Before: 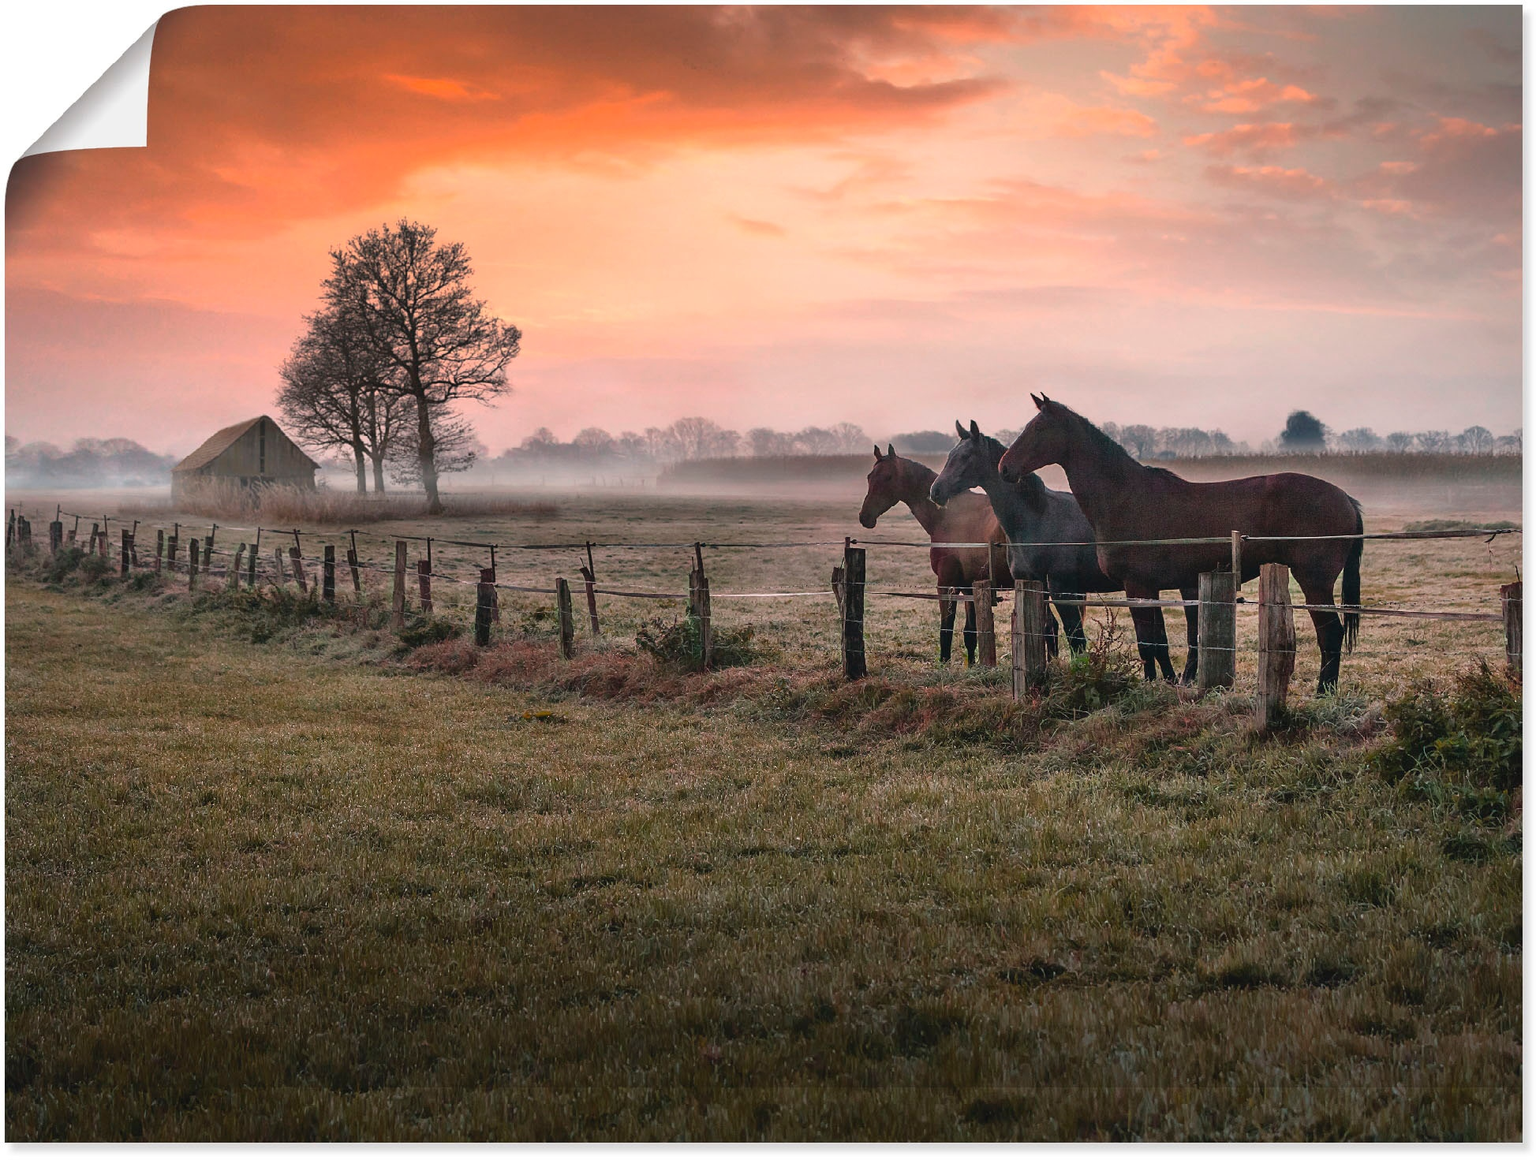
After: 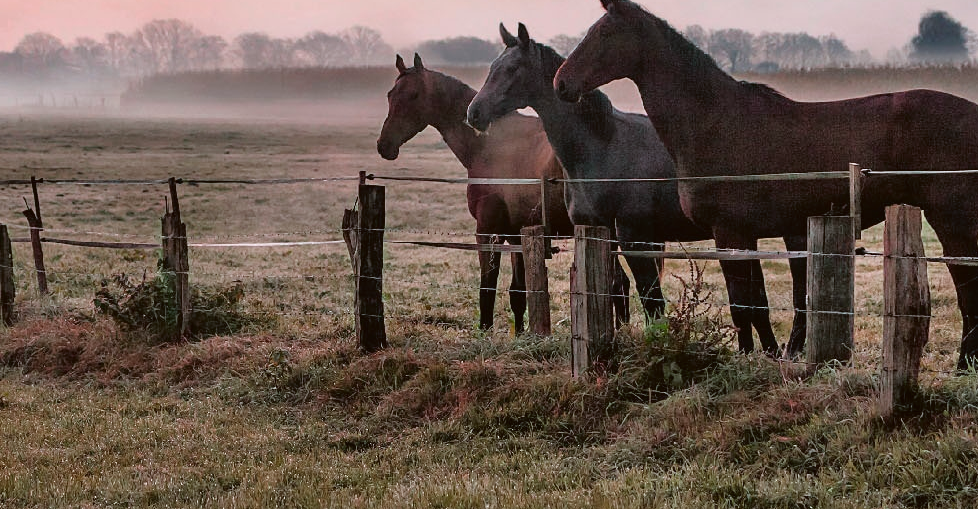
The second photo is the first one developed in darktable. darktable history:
crop: left 36.607%, top 34.735%, right 13.146%, bottom 30.611%
color correction: highlights a* -3.28, highlights b* -6.24, shadows a* 3.1, shadows b* 5.19
rgb curve: curves: ch0 [(0, 0) (0.136, 0.078) (0.262, 0.245) (0.414, 0.42) (1, 1)], compensate middle gray true, preserve colors basic power
